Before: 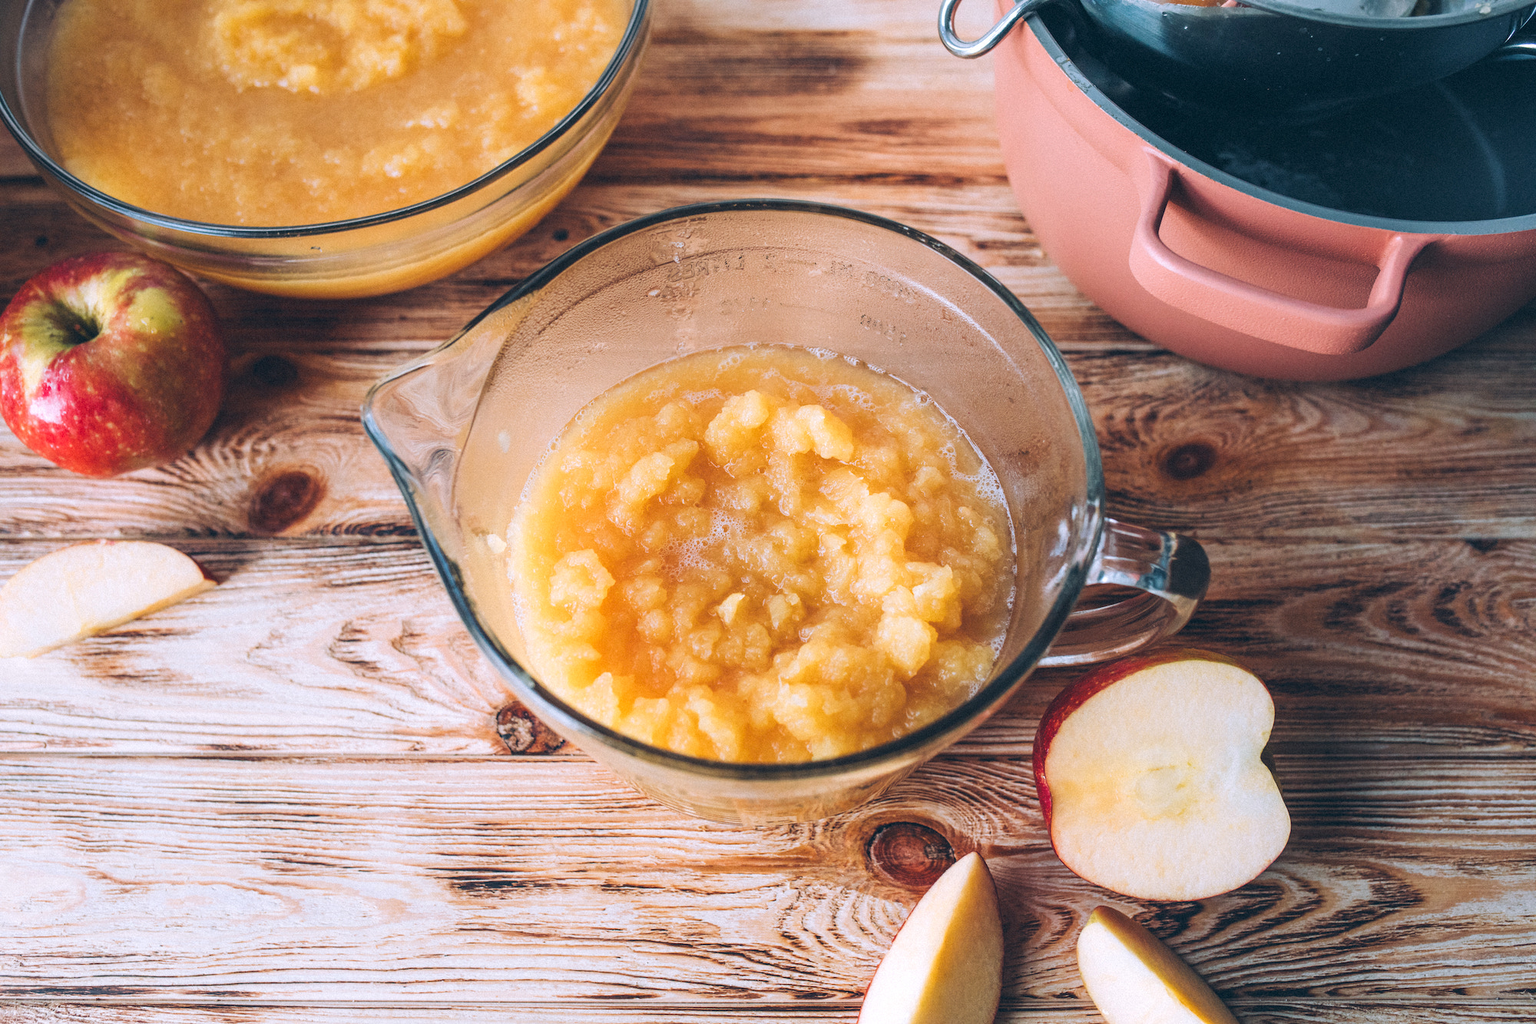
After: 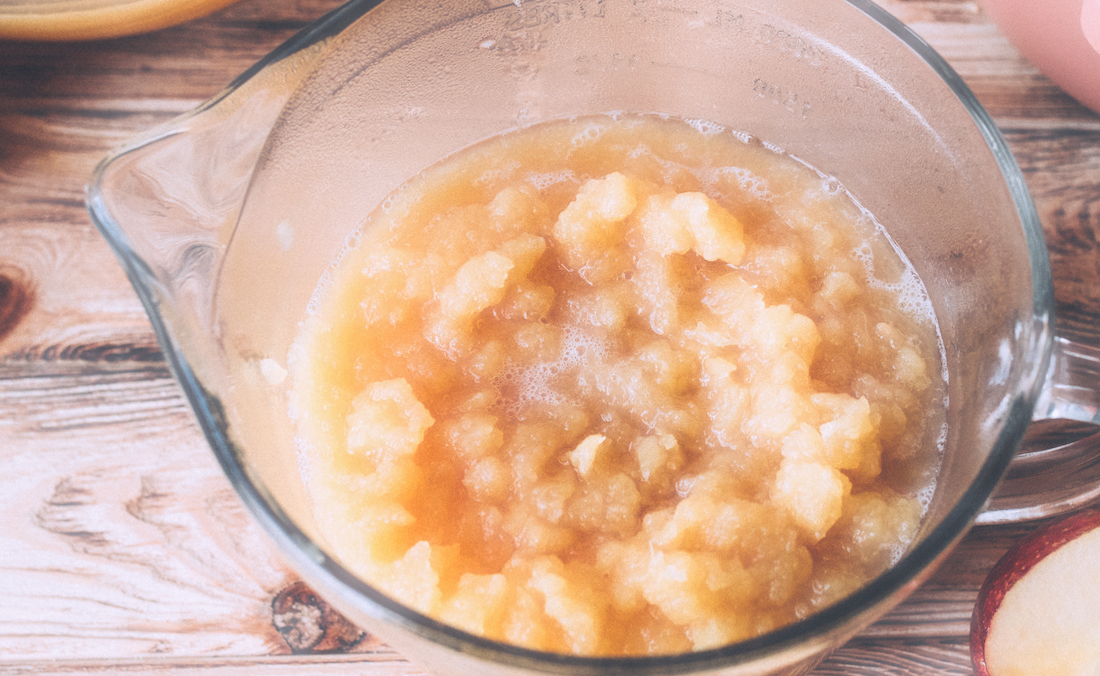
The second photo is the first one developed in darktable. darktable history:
crop and rotate: left 22.13%, top 22.054%, right 22.026%, bottom 22.102%
rotate and perspective: rotation -0.013°, lens shift (vertical) -0.027, lens shift (horizontal) 0.178, crop left 0.016, crop right 0.989, crop top 0.082, crop bottom 0.918
haze removal: strength -0.9, distance 0.225, compatibility mode true, adaptive false
